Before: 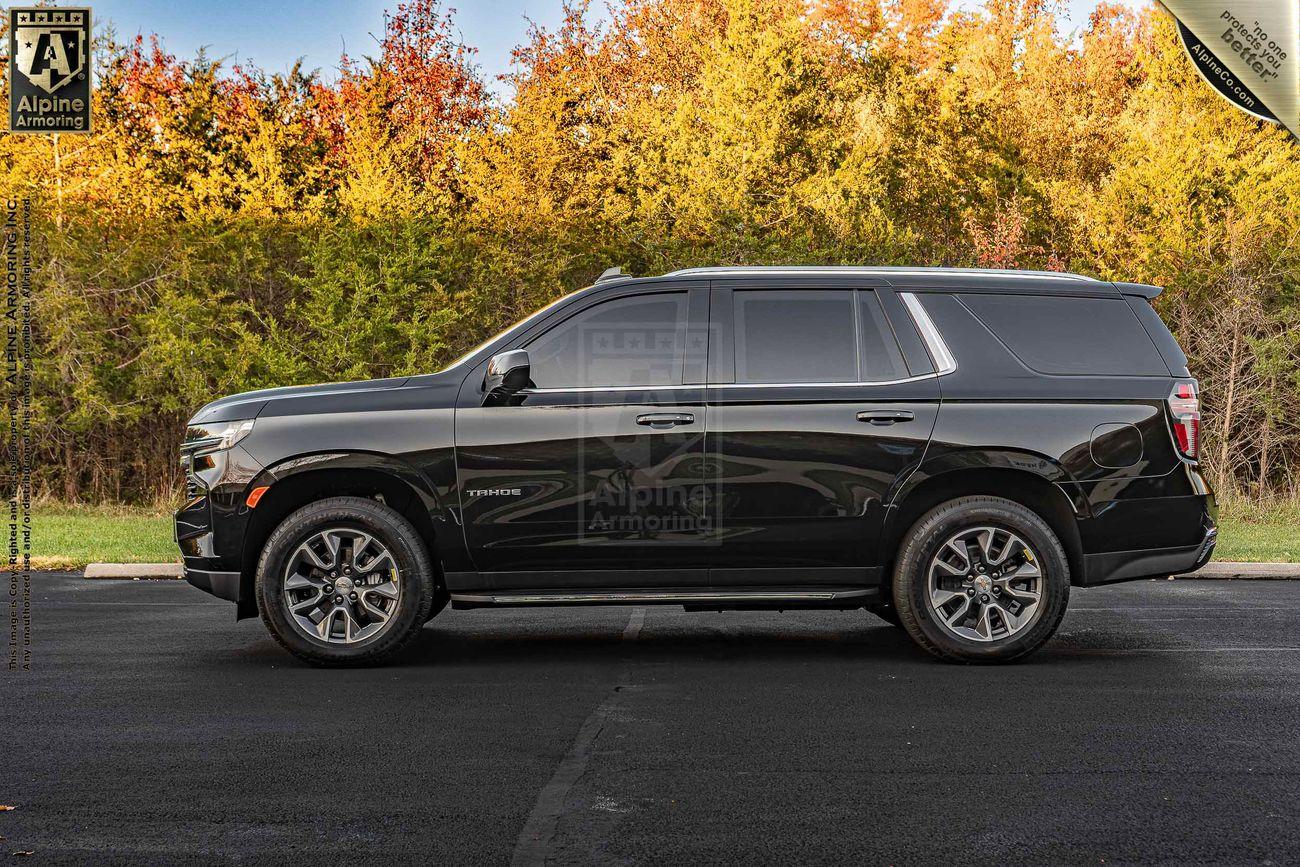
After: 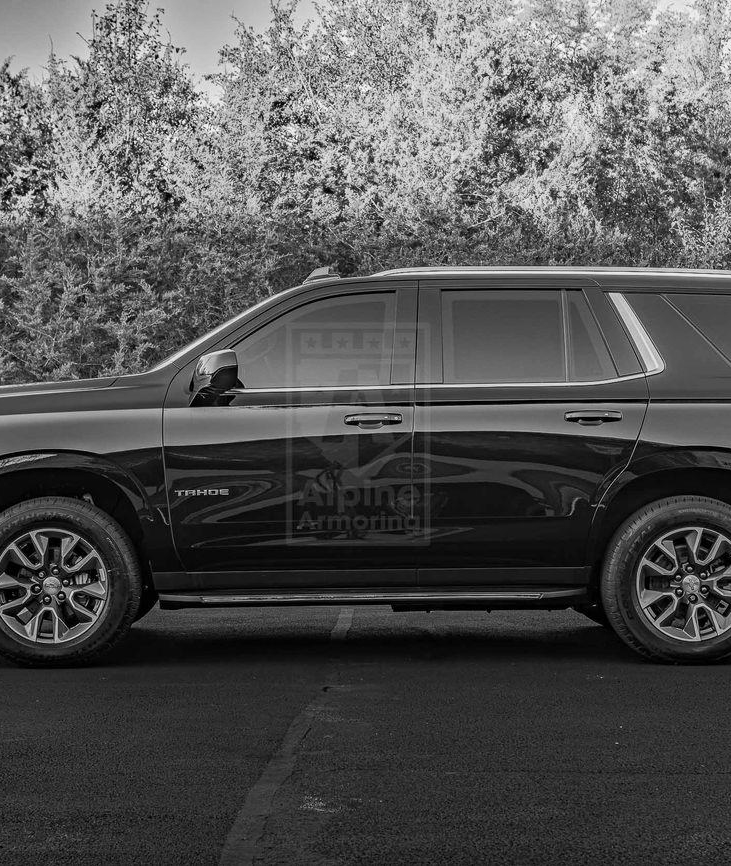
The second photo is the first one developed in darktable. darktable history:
monochrome: a 26.22, b 42.67, size 0.8
crop and rotate: left 22.516%, right 21.234%
exposure: compensate highlight preservation false
rotate and perspective: crop left 0, crop top 0
